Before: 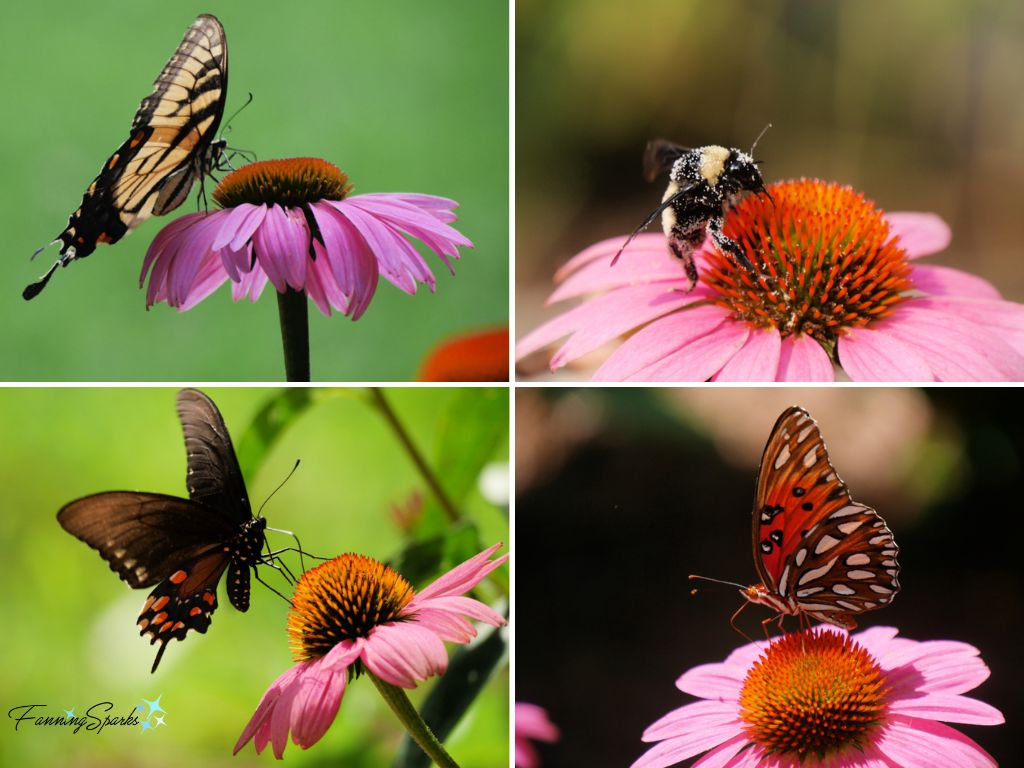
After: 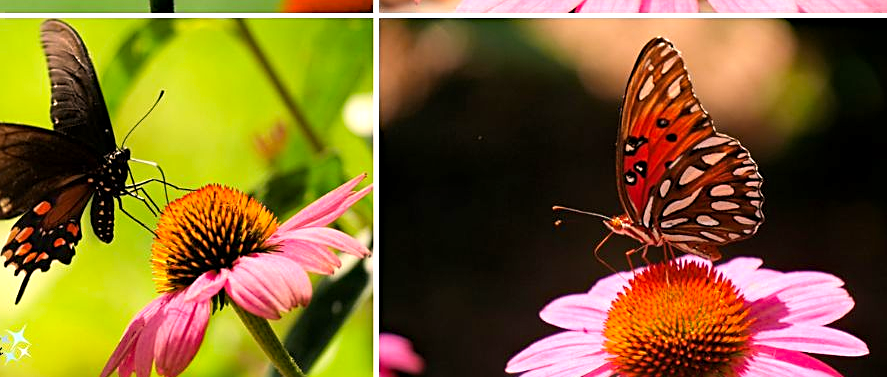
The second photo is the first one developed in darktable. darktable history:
crop and rotate: left 13.283%, top 48.084%, bottom 2.717%
haze removal: compatibility mode true, adaptive false
sharpen: on, module defaults
color correction: highlights a* 11.62, highlights b* 11.54
color balance rgb: perceptual saturation grading › global saturation -0.875%, global vibrance 10.528%, saturation formula JzAzBz (2021)
exposure: black level correction 0.001, exposure 0.5 EV, compensate highlight preservation false
